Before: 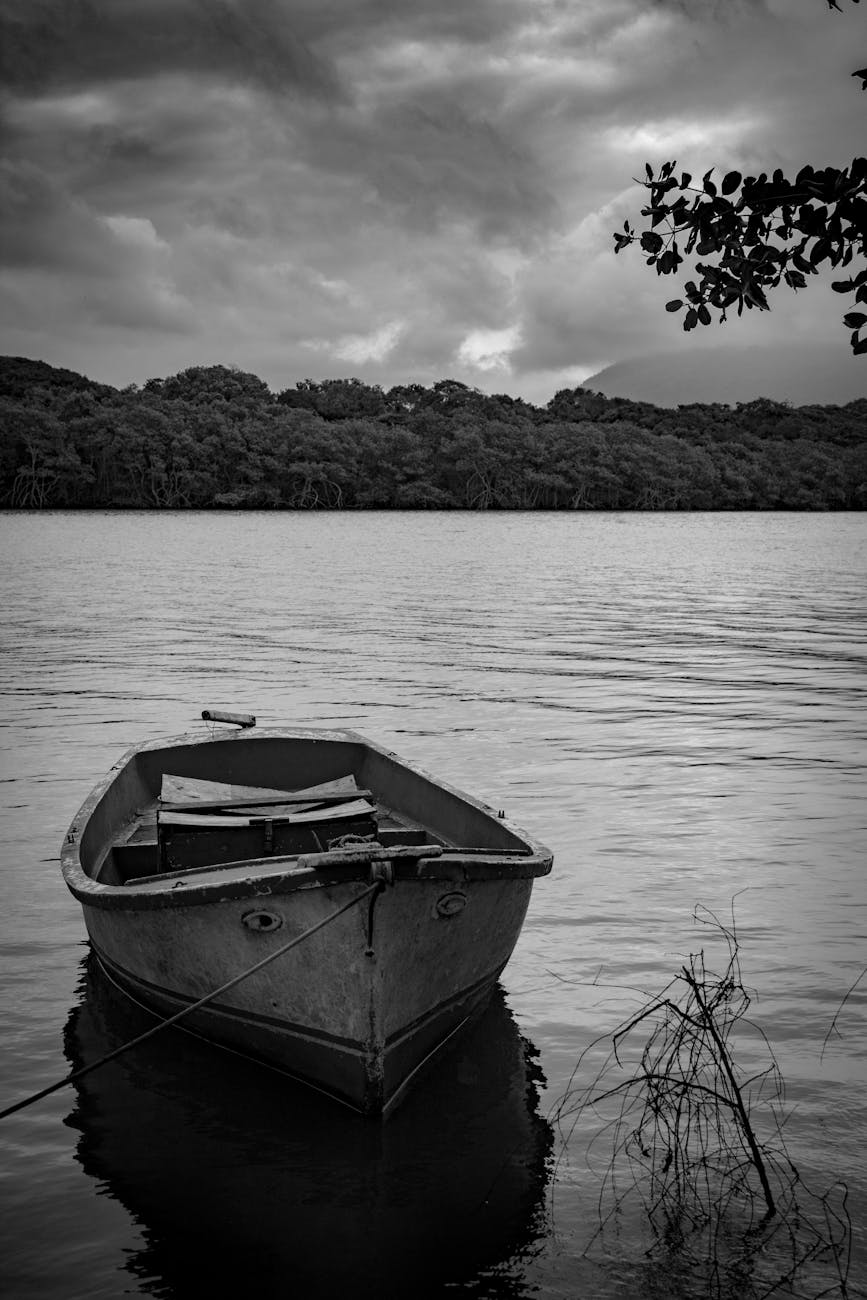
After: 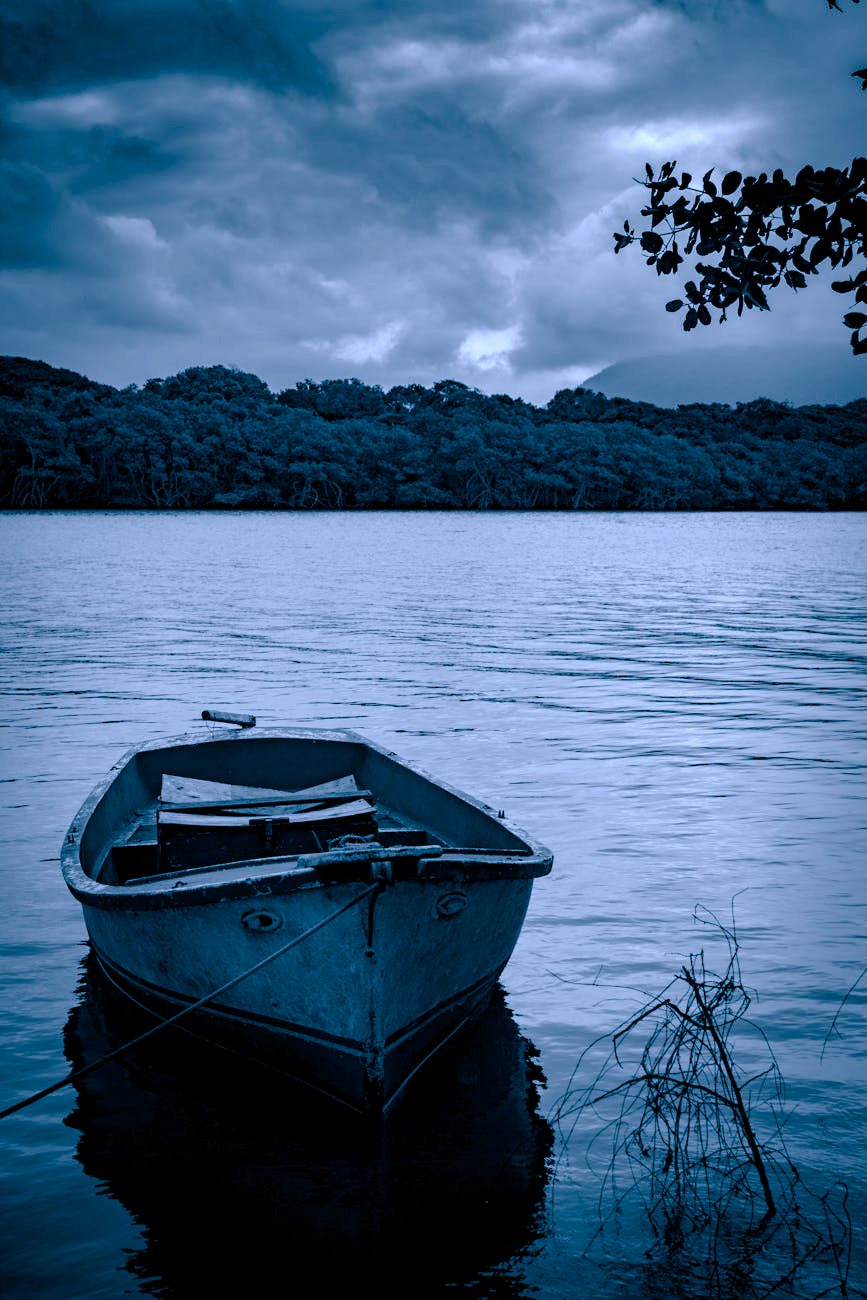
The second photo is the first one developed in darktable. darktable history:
color balance rgb: shadows lift › luminance -28.76%, shadows lift › chroma 10%, shadows lift › hue 230°, power › chroma 0.5%, power › hue 215°, highlights gain › luminance 7.14%, highlights gain › chroma 1%, highlights gain › hue 50°, global offset › luminance -0.29%, global offset › hue 260°, perceptual saturation grading › global saturation 20%, perceptual saturation grading › highlights -13.92%, perceptual saturation grading › shadows 50%
white balance: red 0.871, blue 1.249
